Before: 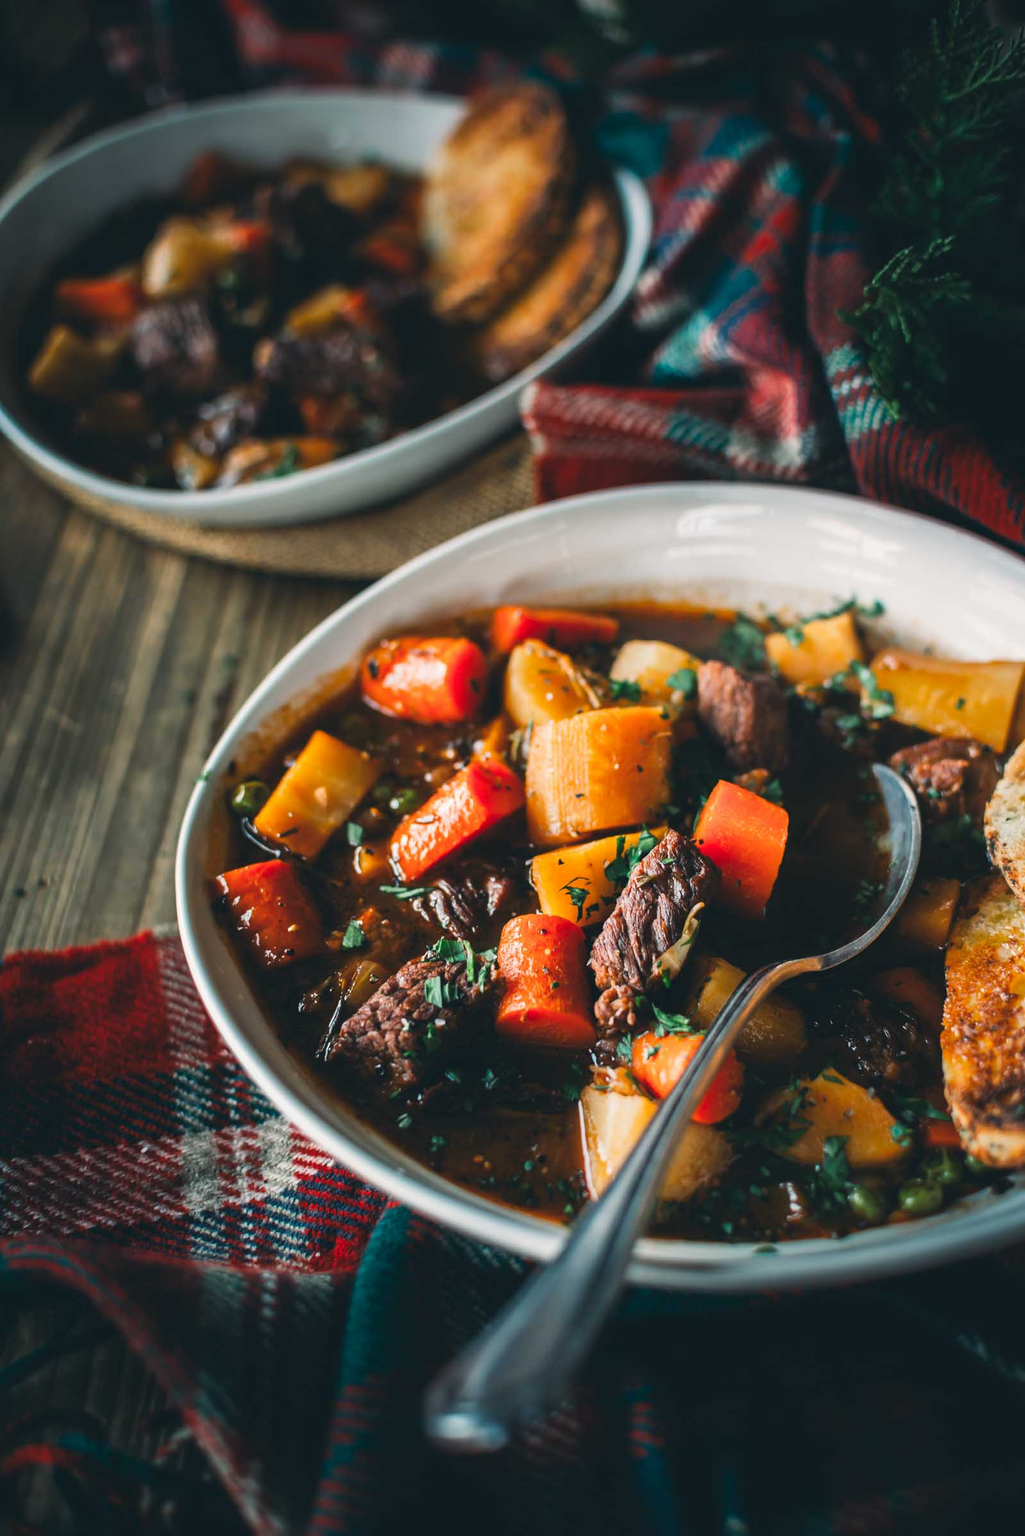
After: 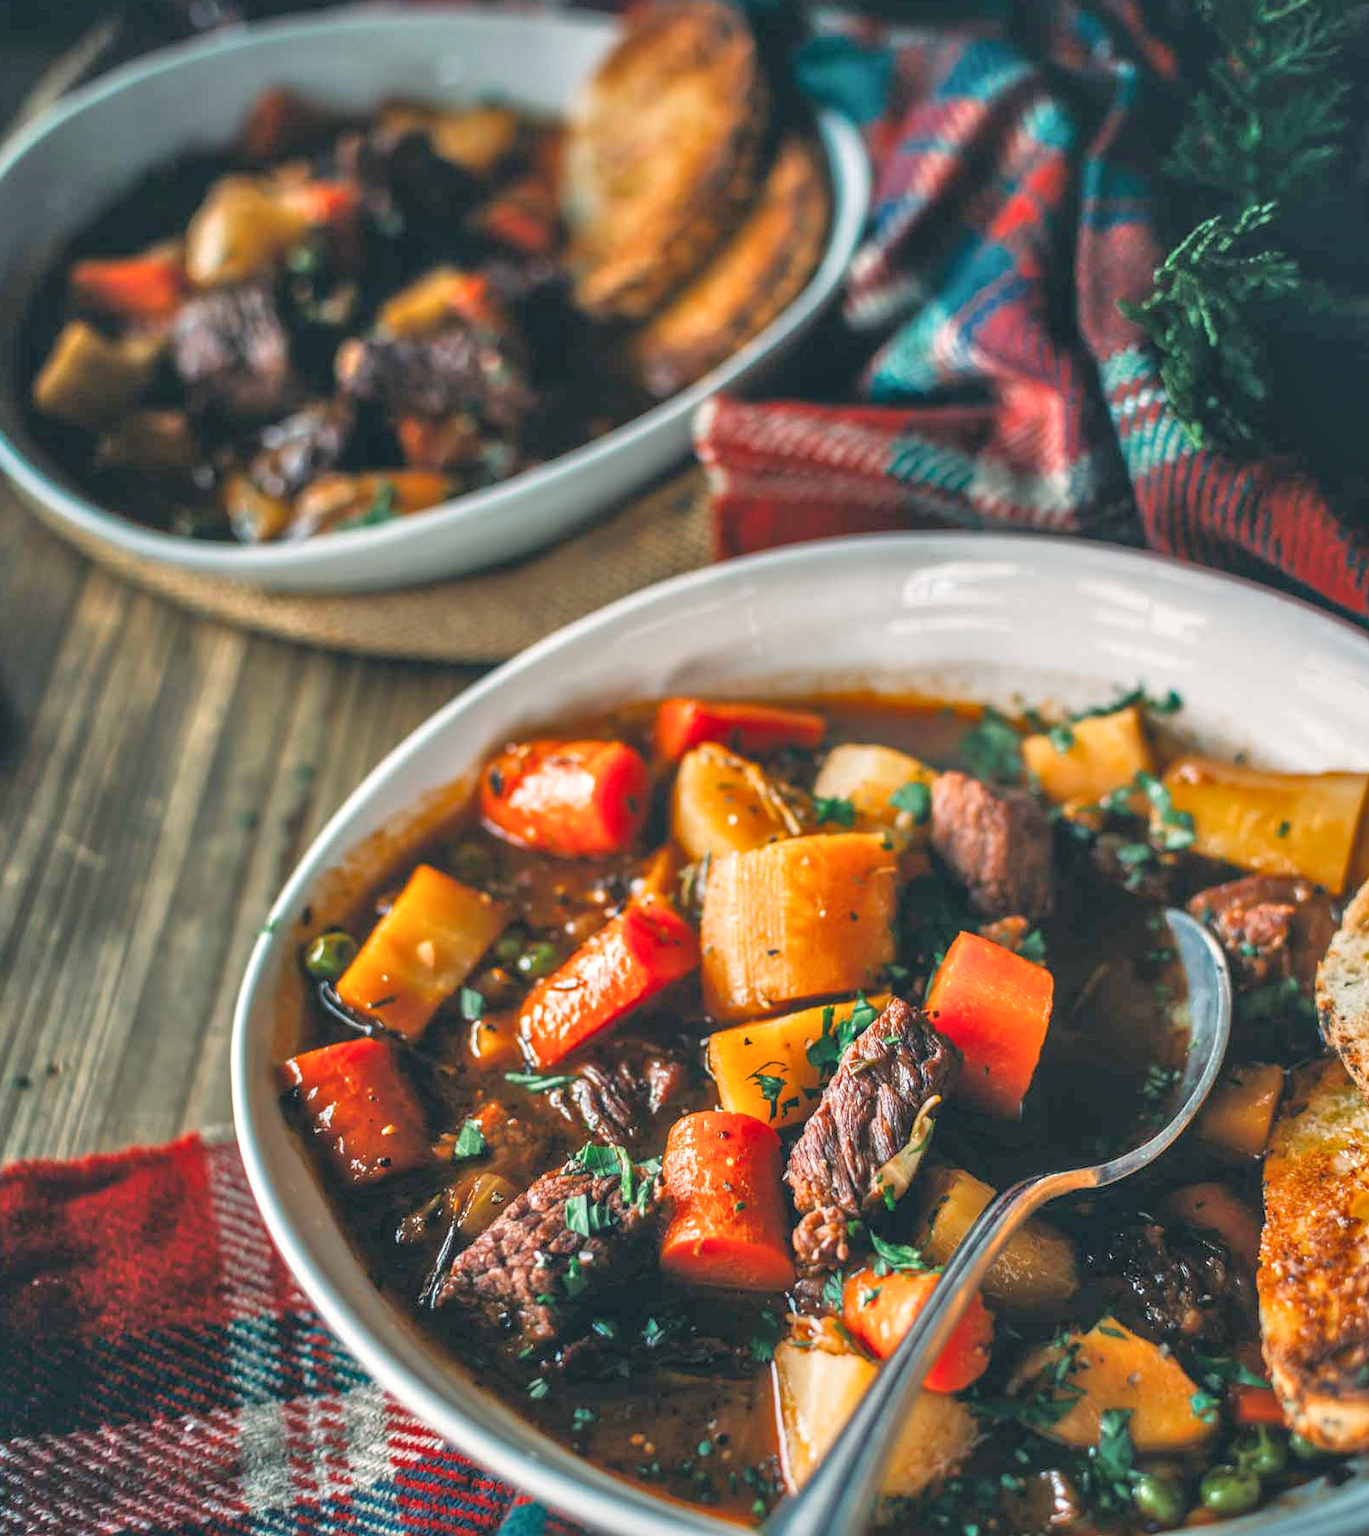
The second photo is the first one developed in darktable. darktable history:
local contrast: on, module defaults
crop: left 0.316%, top 5.563%, bottom 19.823%
tone equalizer: -7 EV 0.163 EV, -6 EV 0.639 EV, -5 EV 1.19 EV, -4 EV 1.34 EV, -3 EV 1.16 EV, -2 EV 0.6 EV, -1 EV 0.149 EV
shadows and highlights: highlights color adjustment 53.19%, soften with gaussian
